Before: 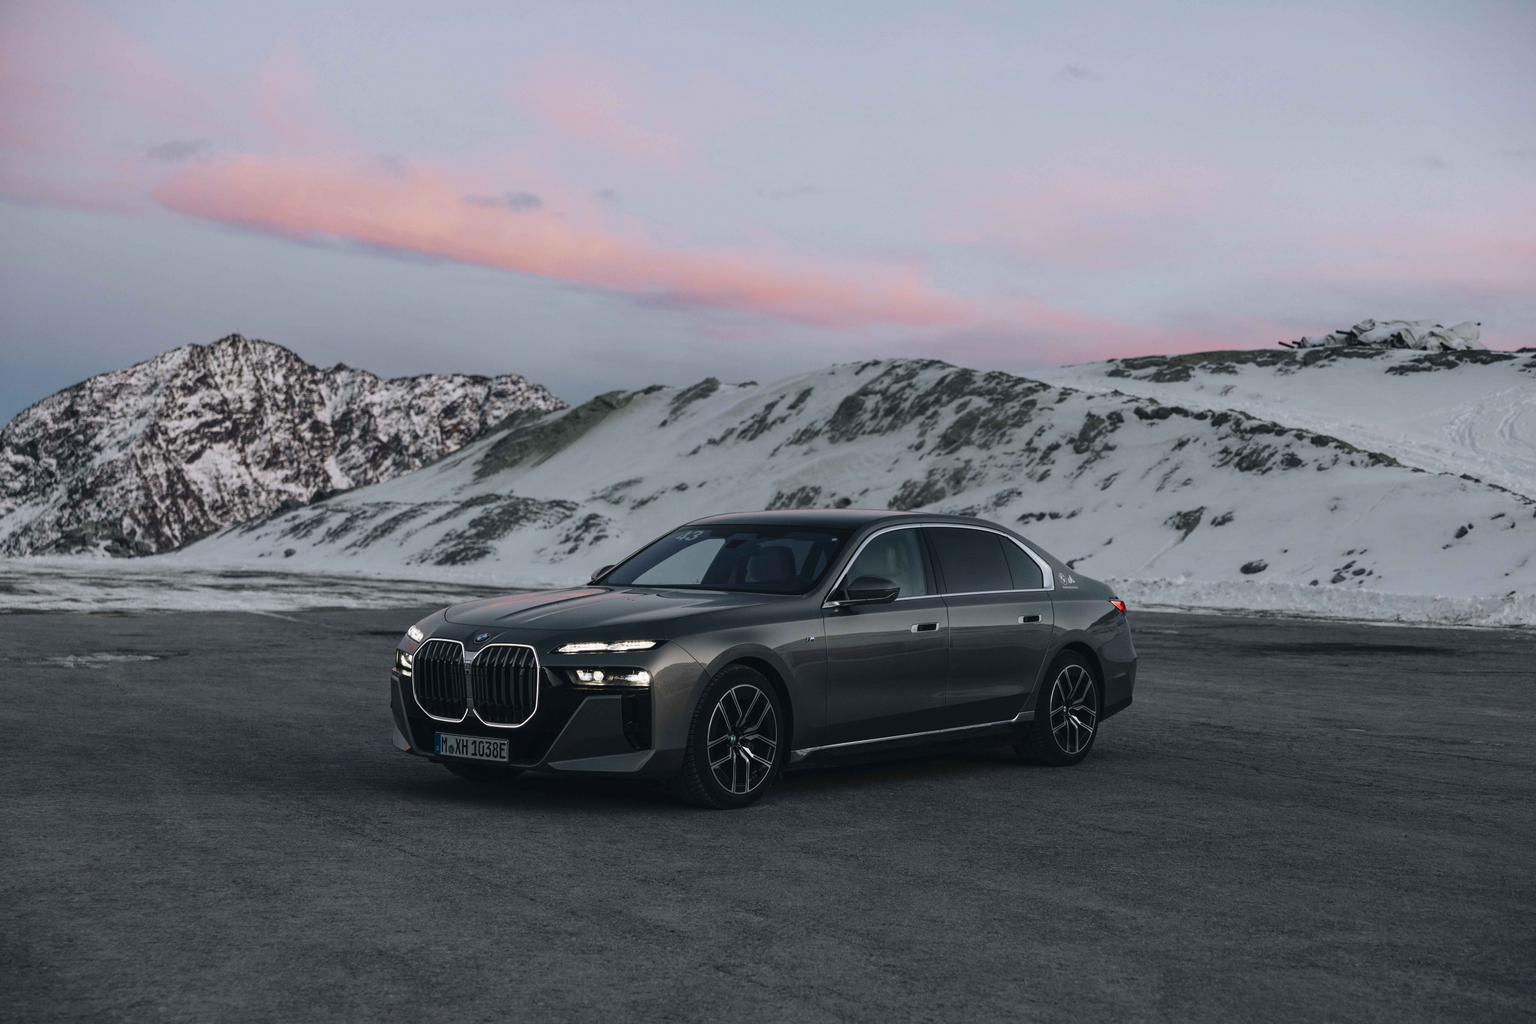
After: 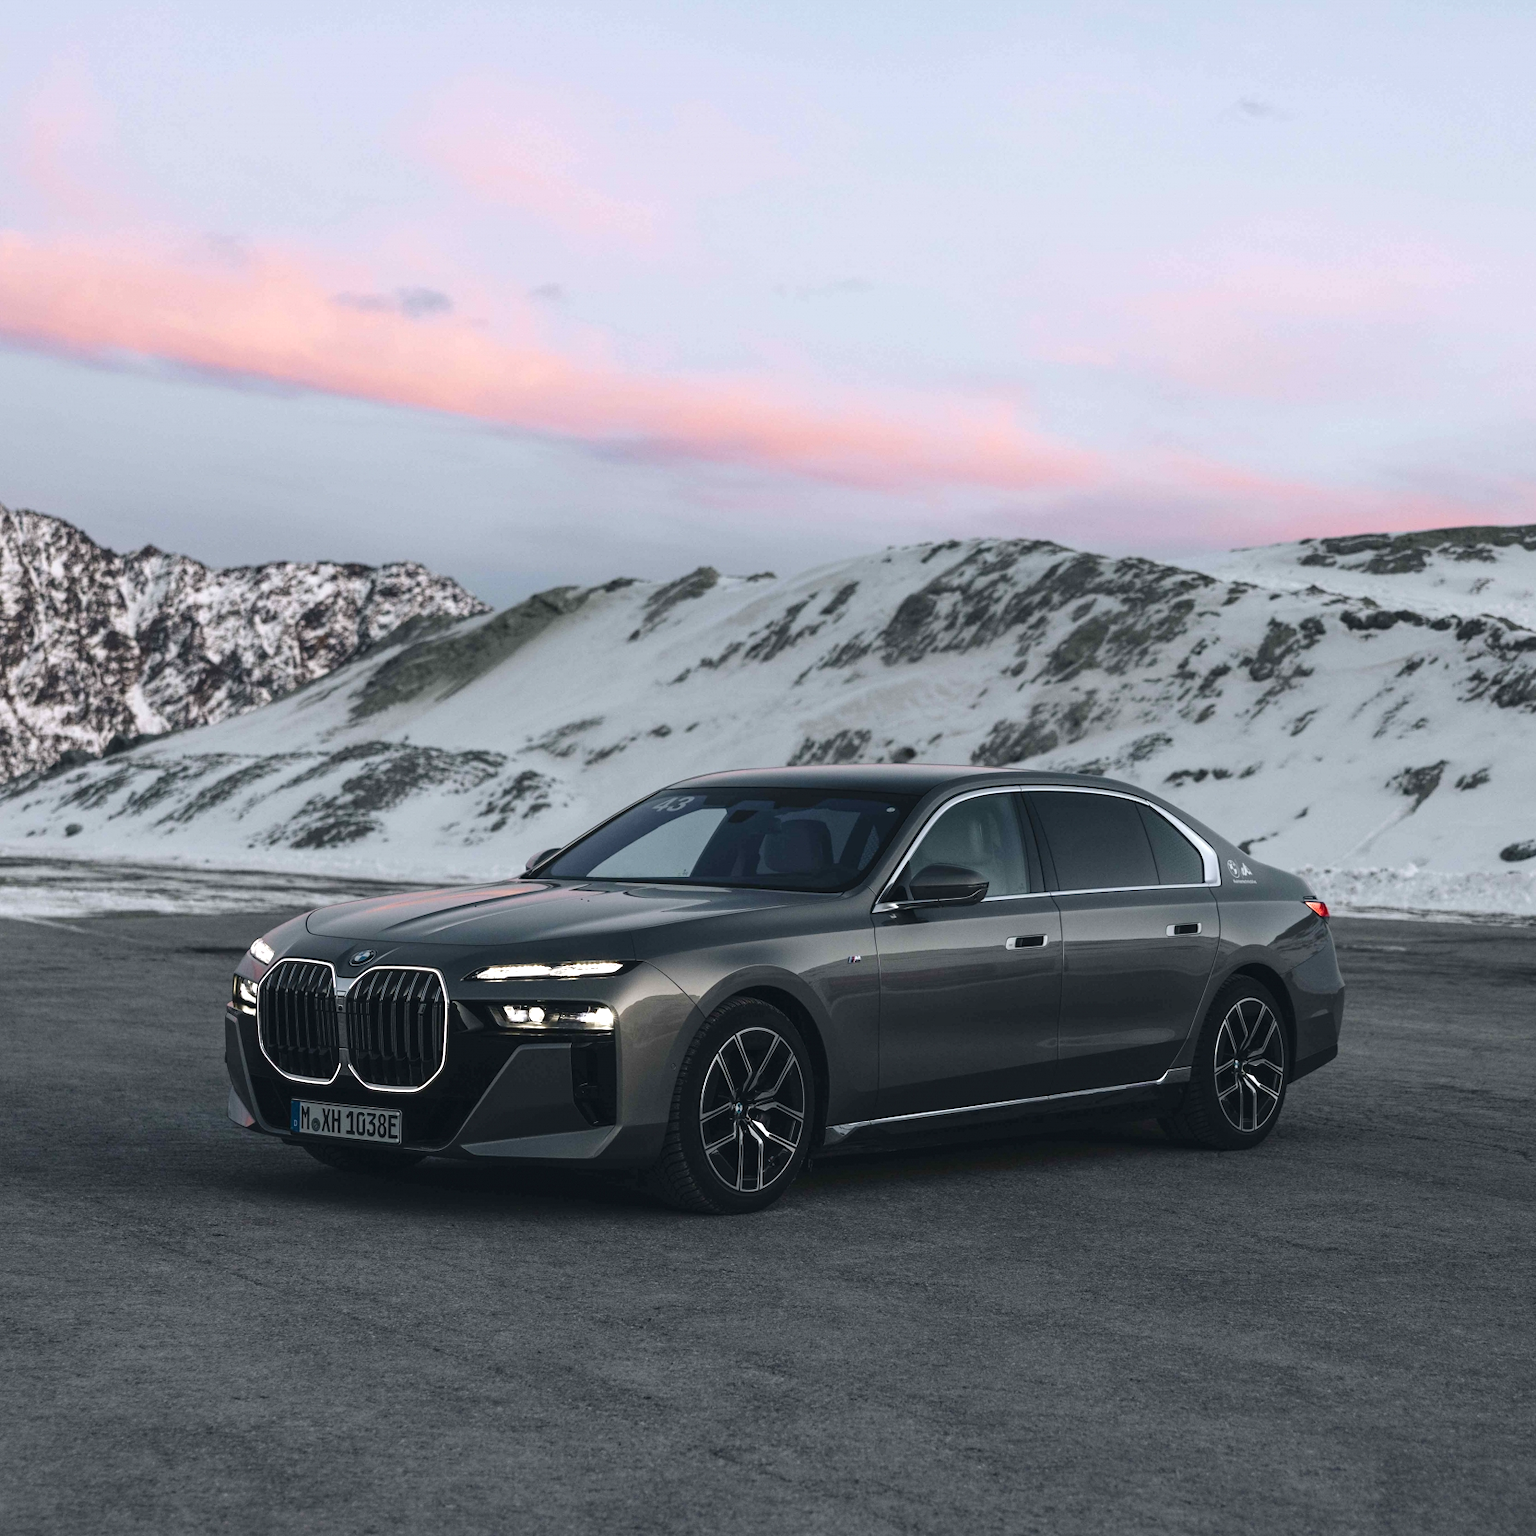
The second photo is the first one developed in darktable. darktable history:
exposure: exposure 0.6 EV, compensate highlight preservation false
crop and rotate: left 15.754%, right 17.579%
